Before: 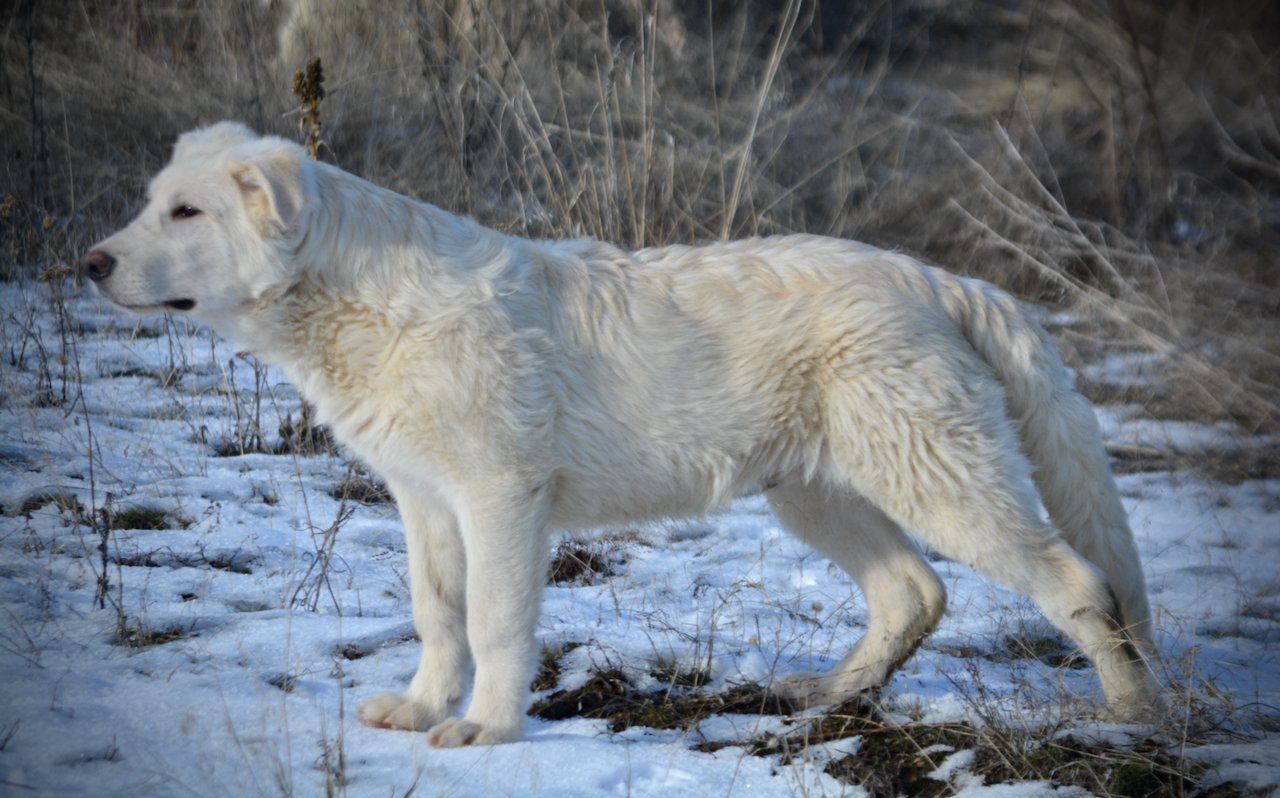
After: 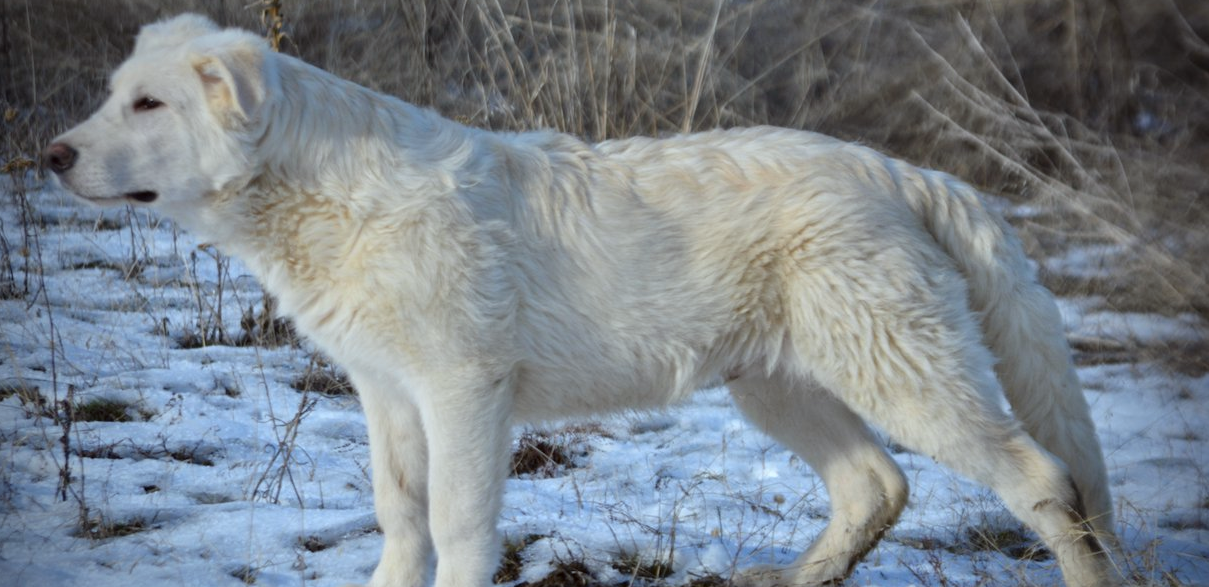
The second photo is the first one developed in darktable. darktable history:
crop and rotate: left 2.973%, top 13.632%, right 2.518%, bottom 12.688%
color correction: highlights a* -2.83, highlights b* -2.44, shadows a* 2.44, shadows b* 2.8
